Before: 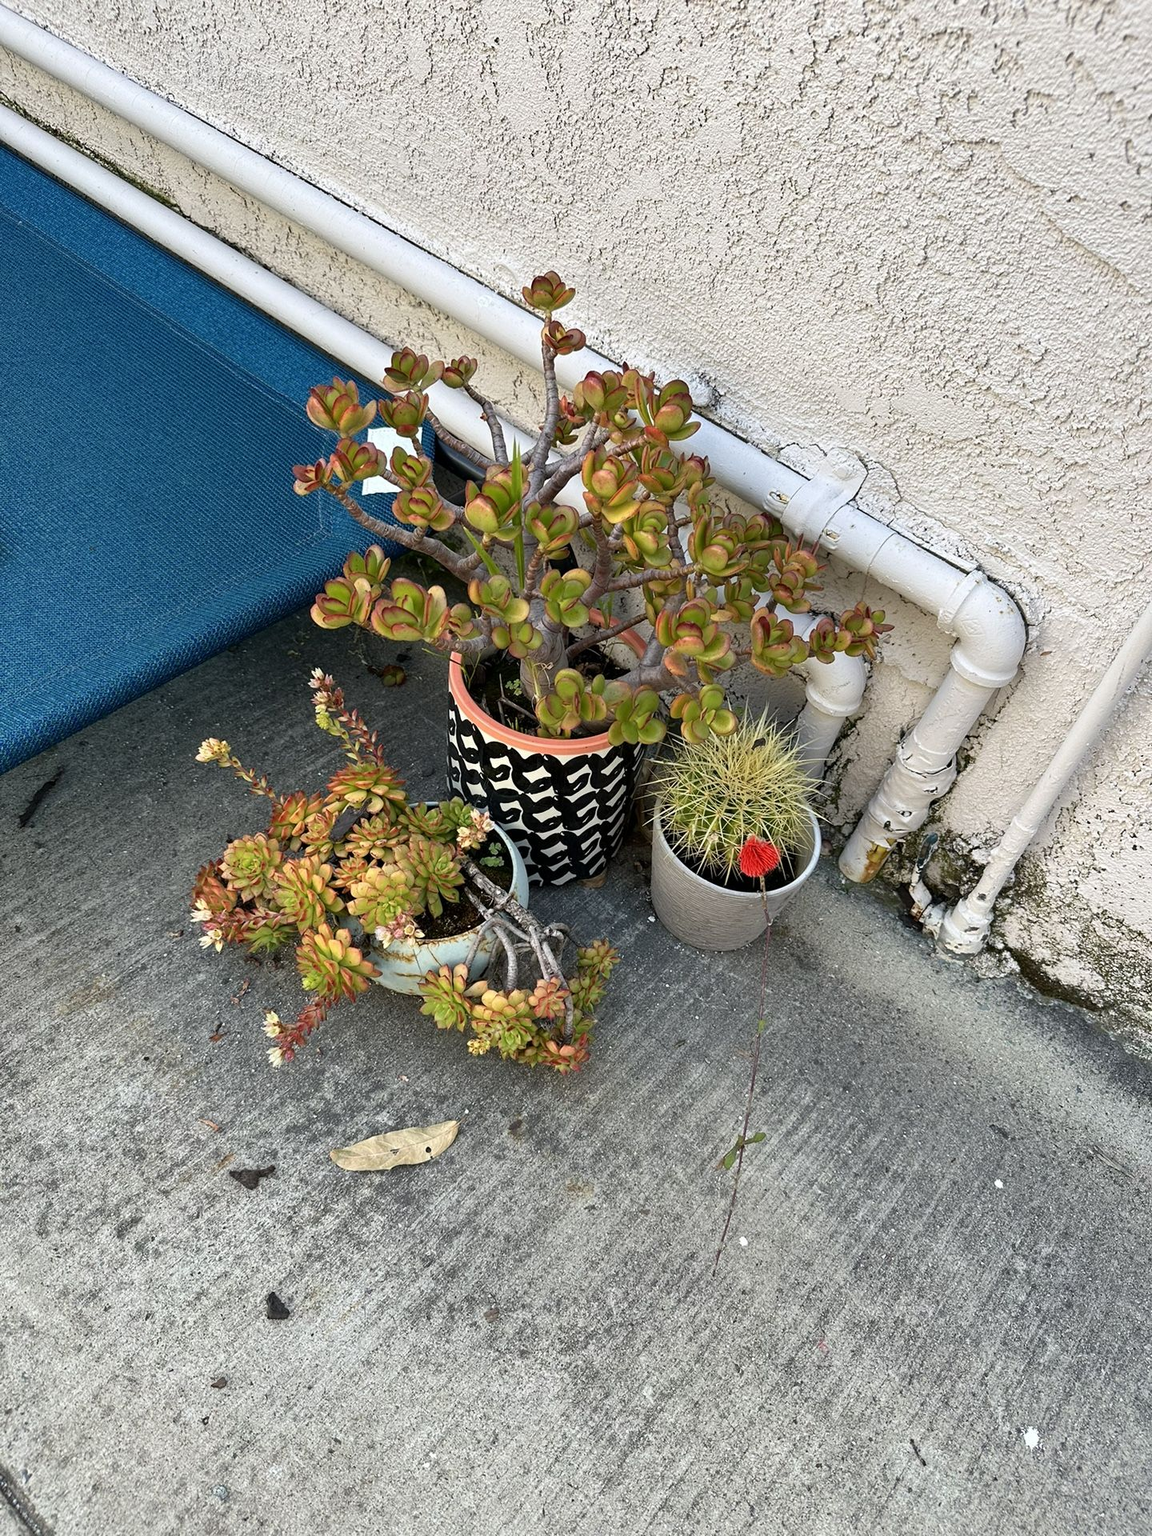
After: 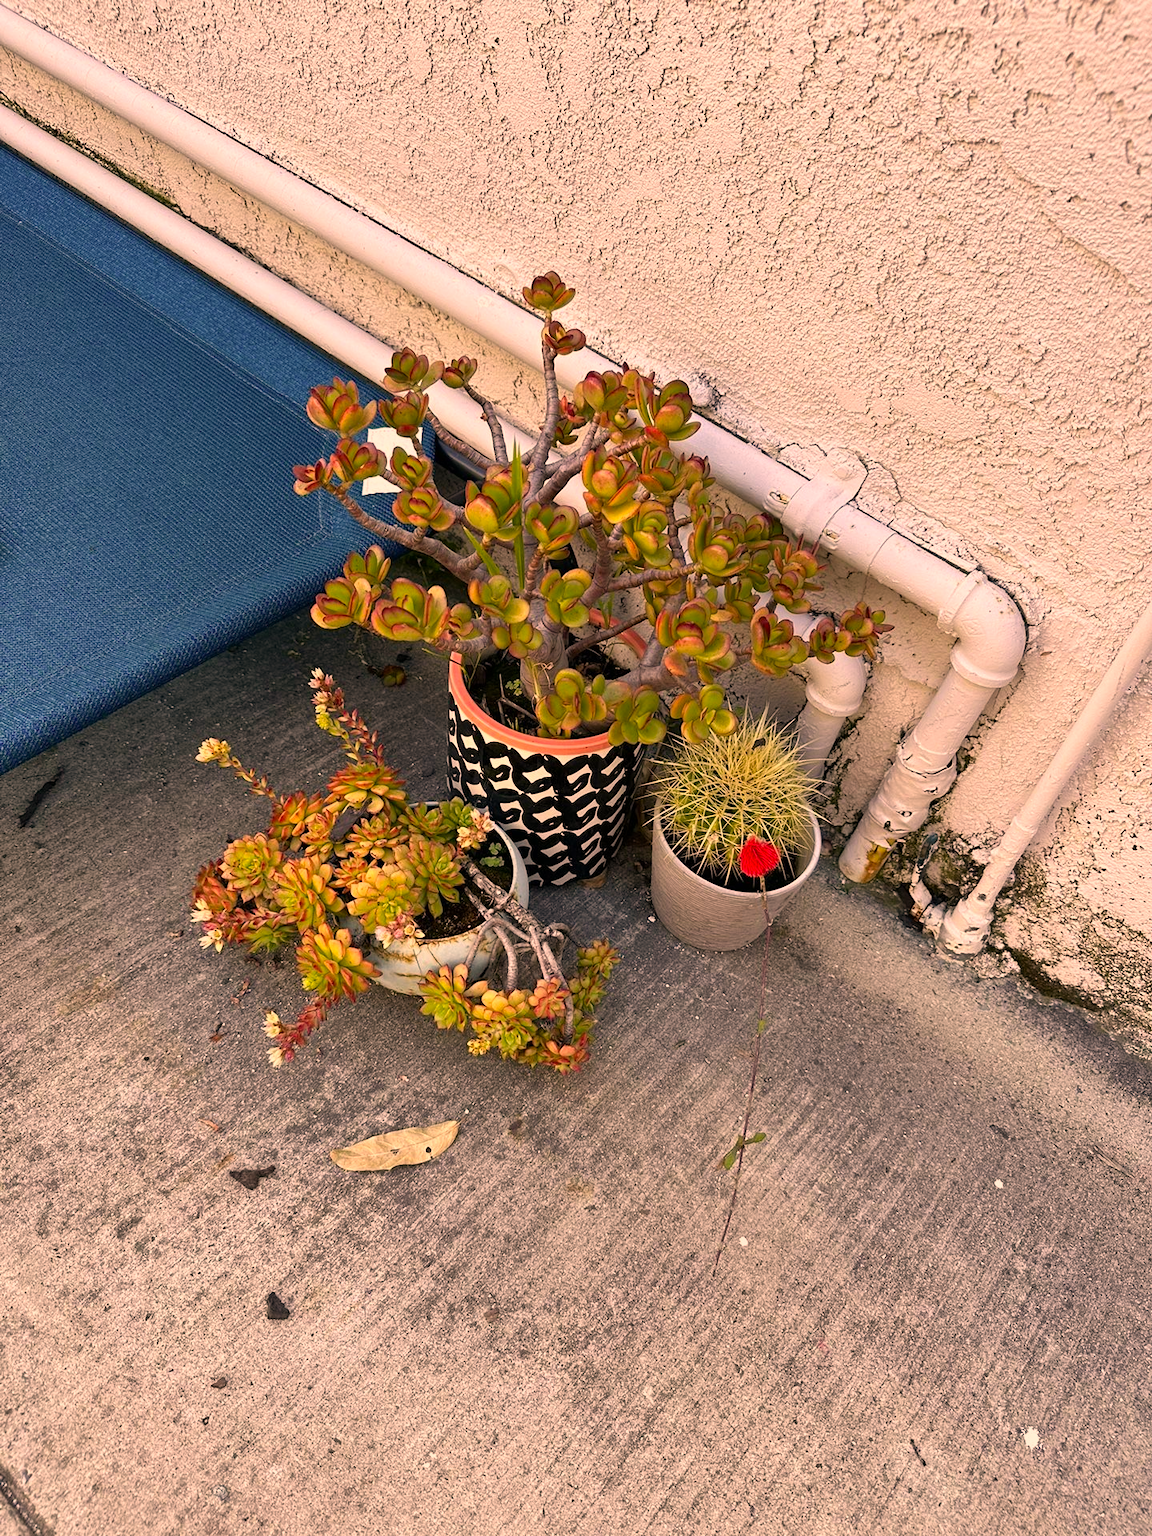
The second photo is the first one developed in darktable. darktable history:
color correction: highlights a* 22.66, highlights b* 22.45
